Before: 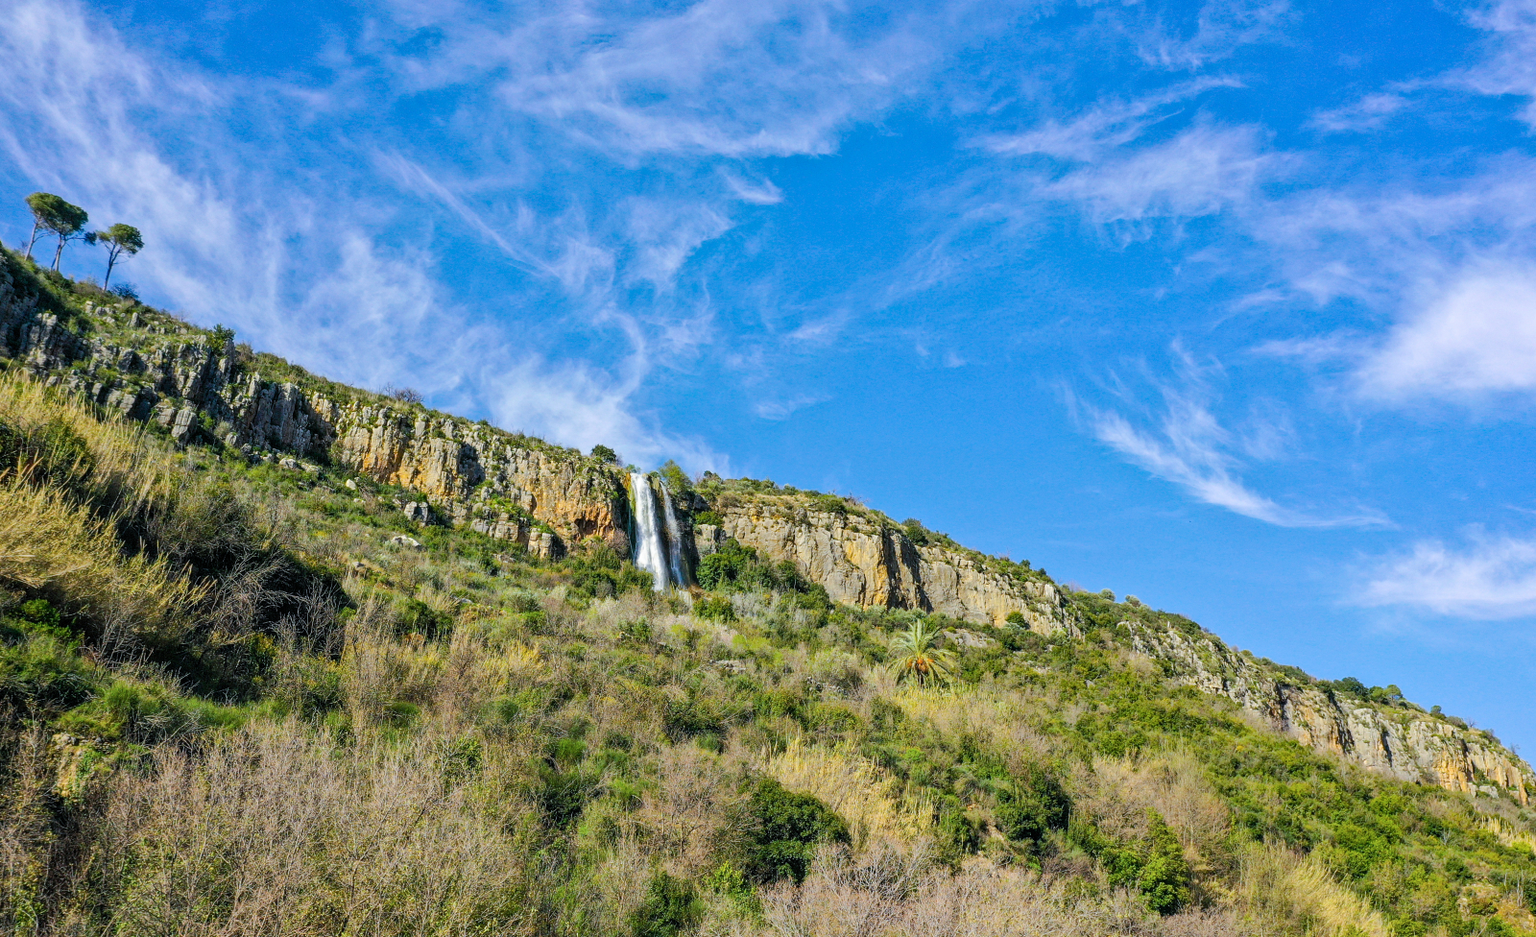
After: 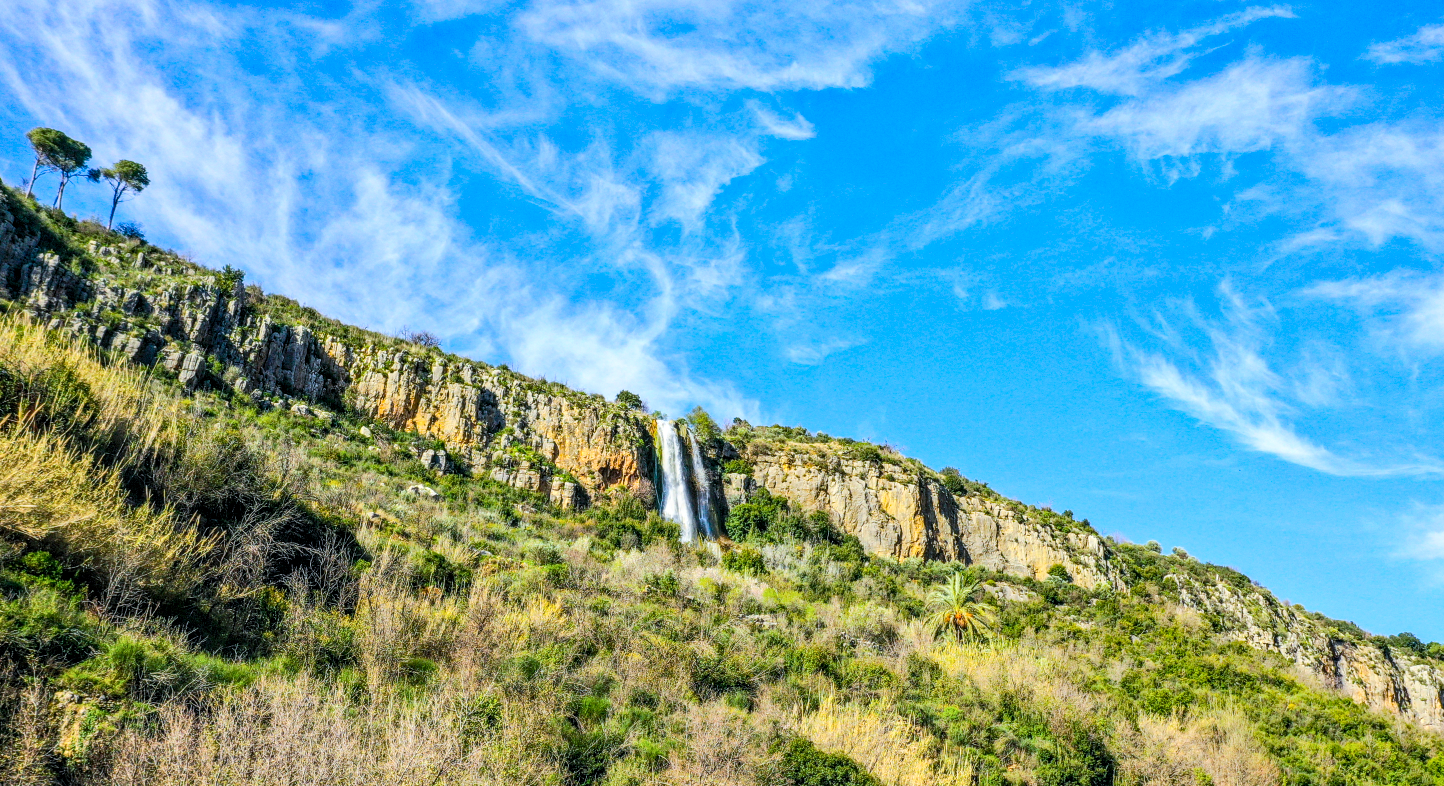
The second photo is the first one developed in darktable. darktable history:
crop: top 7.49%, right 9.717%, bottom 11.943%
contrast brightness saturation: contrast 0.2, brightness 0.16, saturation 0.22
local contrast: detail 130%
